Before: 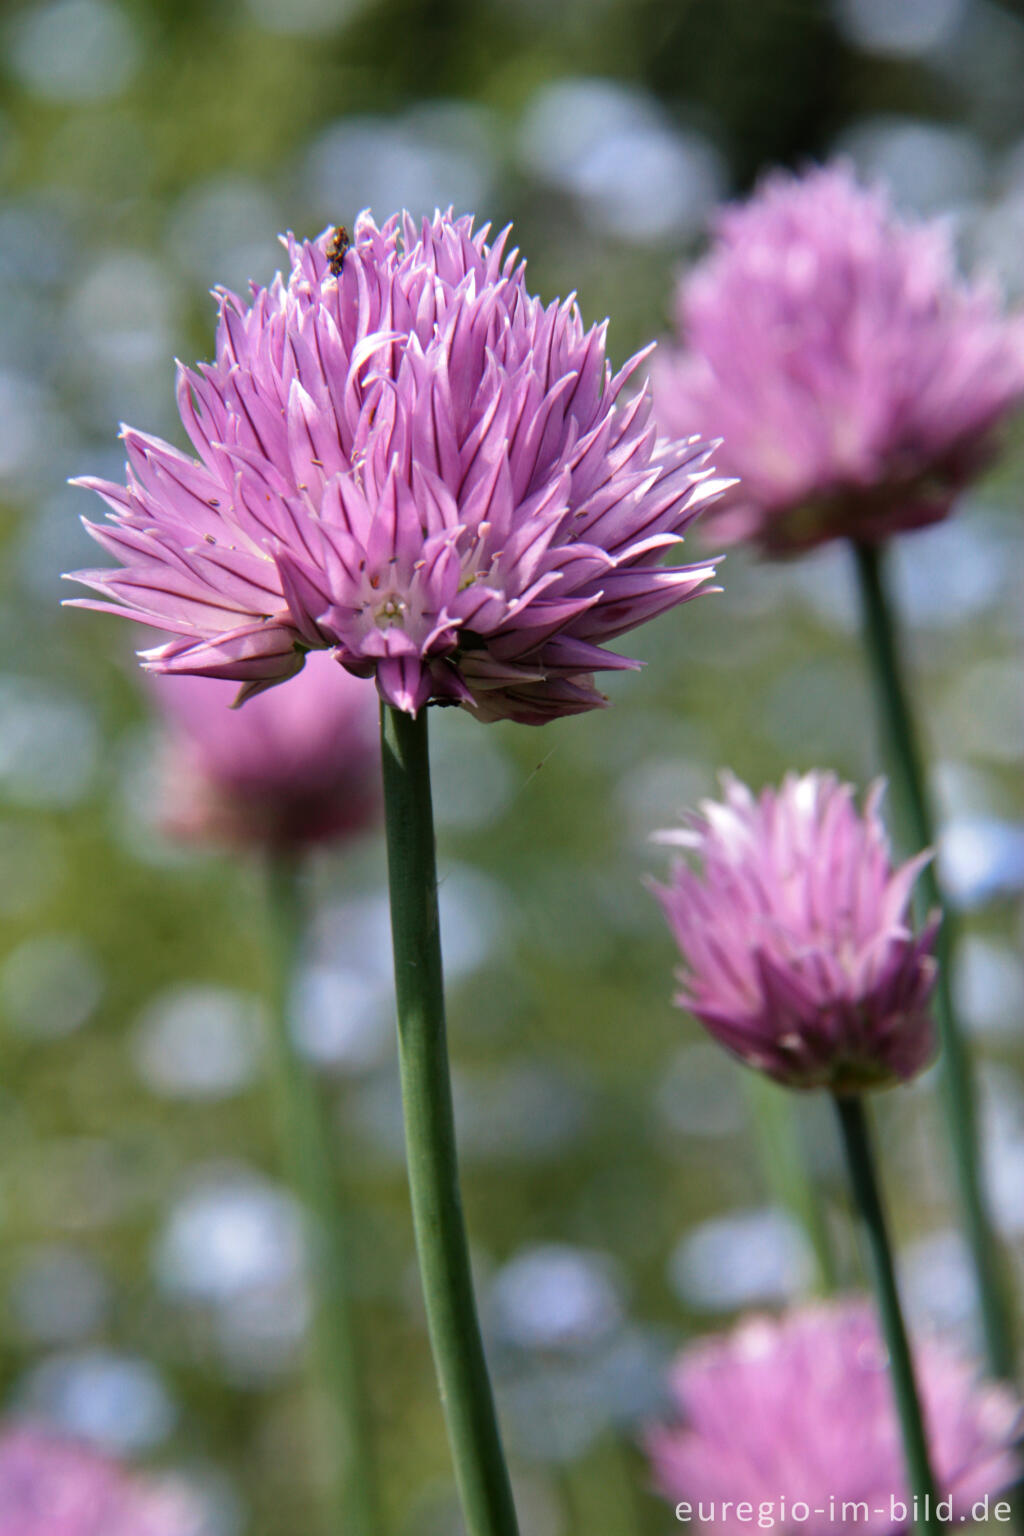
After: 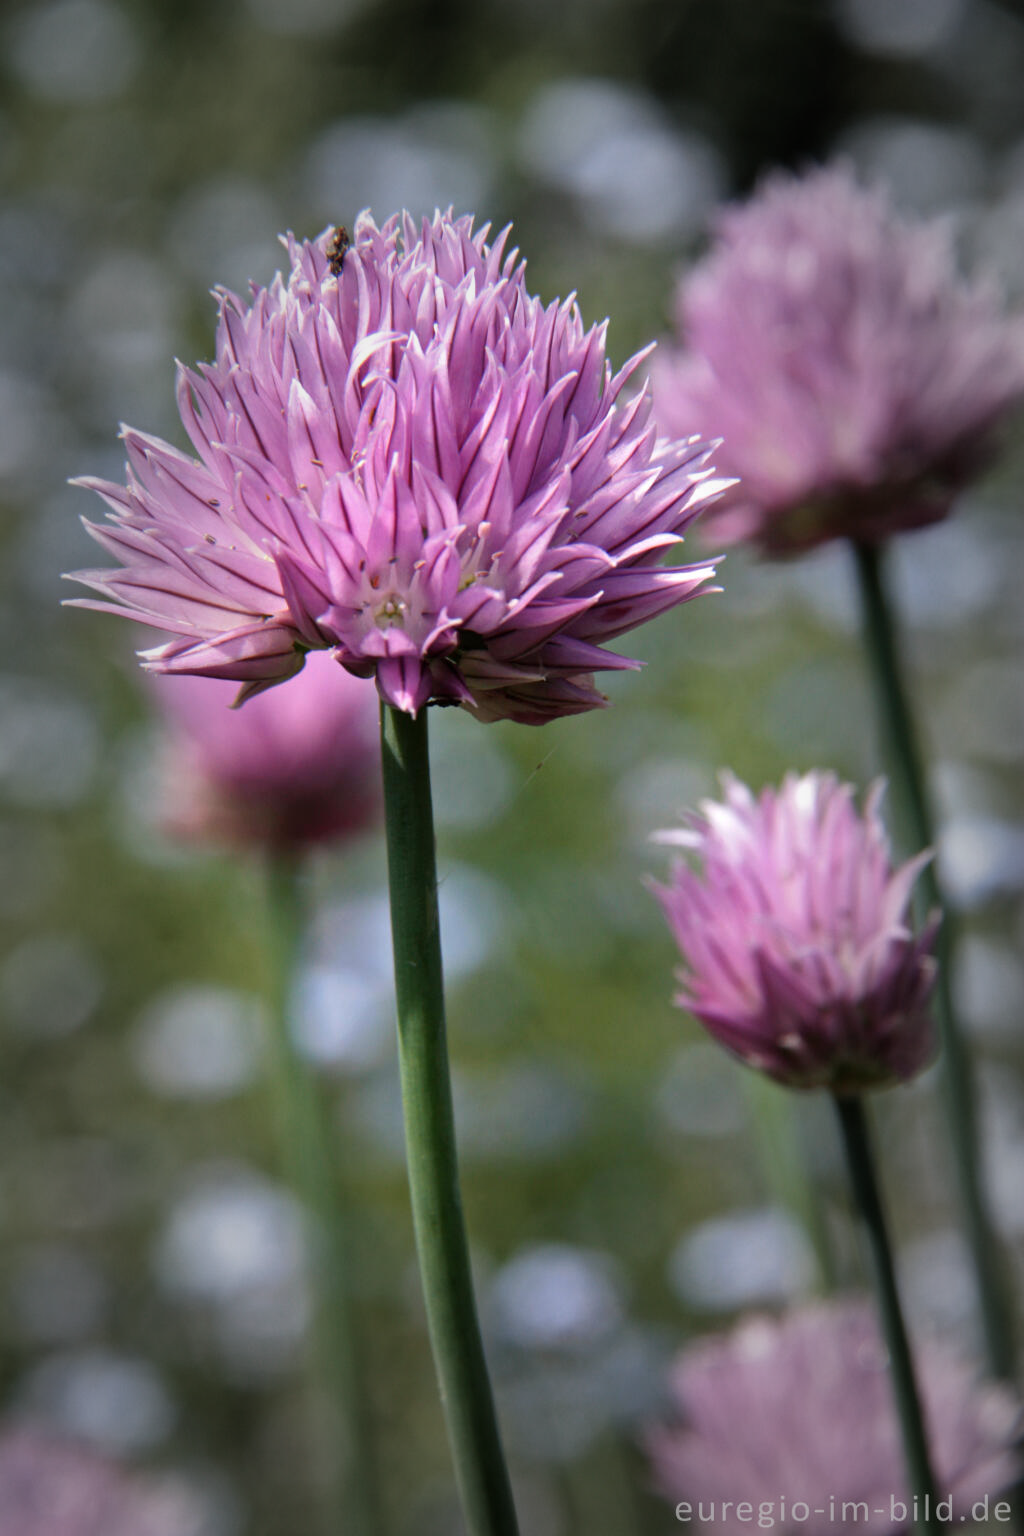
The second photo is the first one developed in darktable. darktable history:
vignetting: fall-off start 48.07%, automatic ratio true, width/height ratio 1.289
